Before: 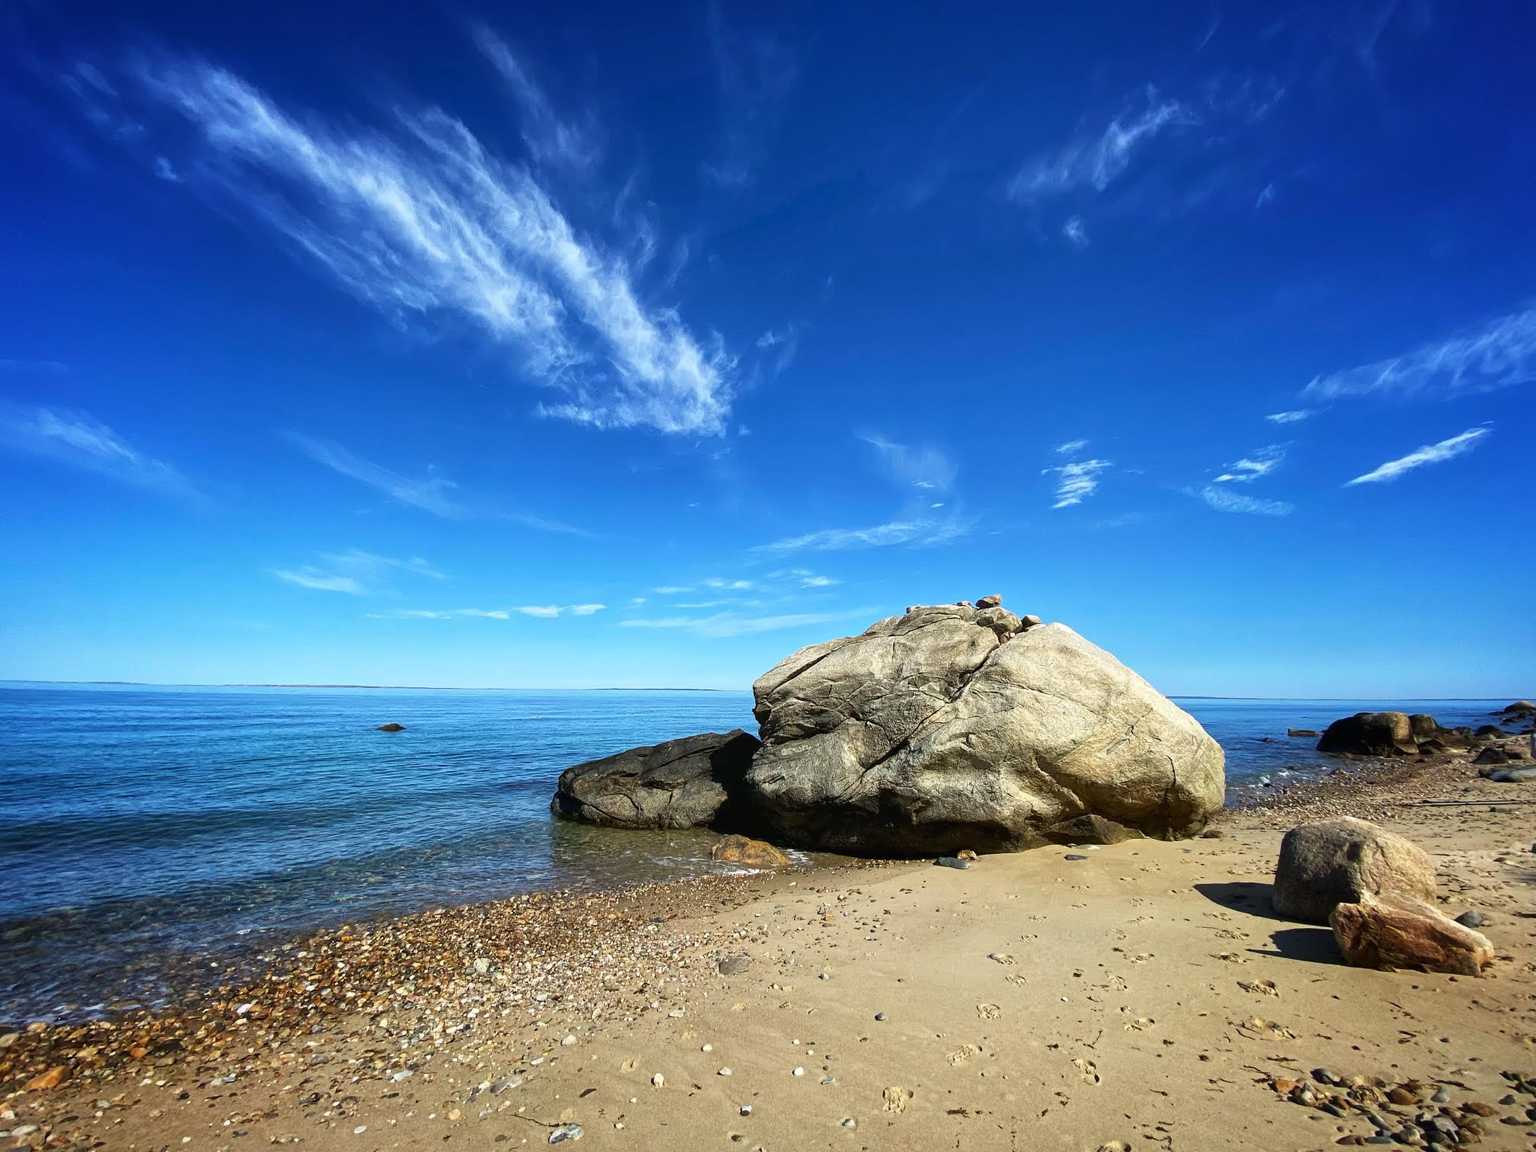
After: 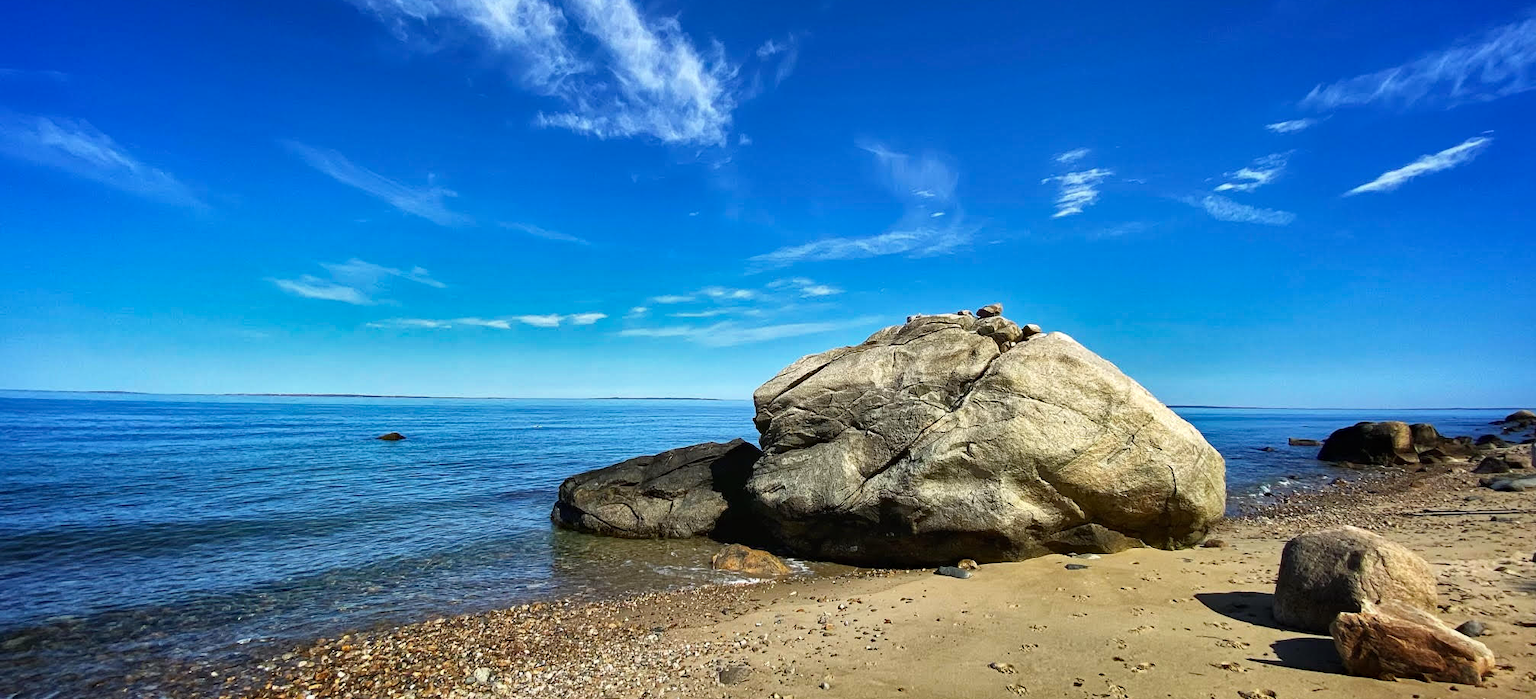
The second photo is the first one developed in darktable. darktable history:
shadows and highlights: shadows 20.91, highlights -82.73, soften with gaussian
crop and rotate: top 25.357%, bottom 13.942%
haze removal: compatibility mode true, adaptive false
